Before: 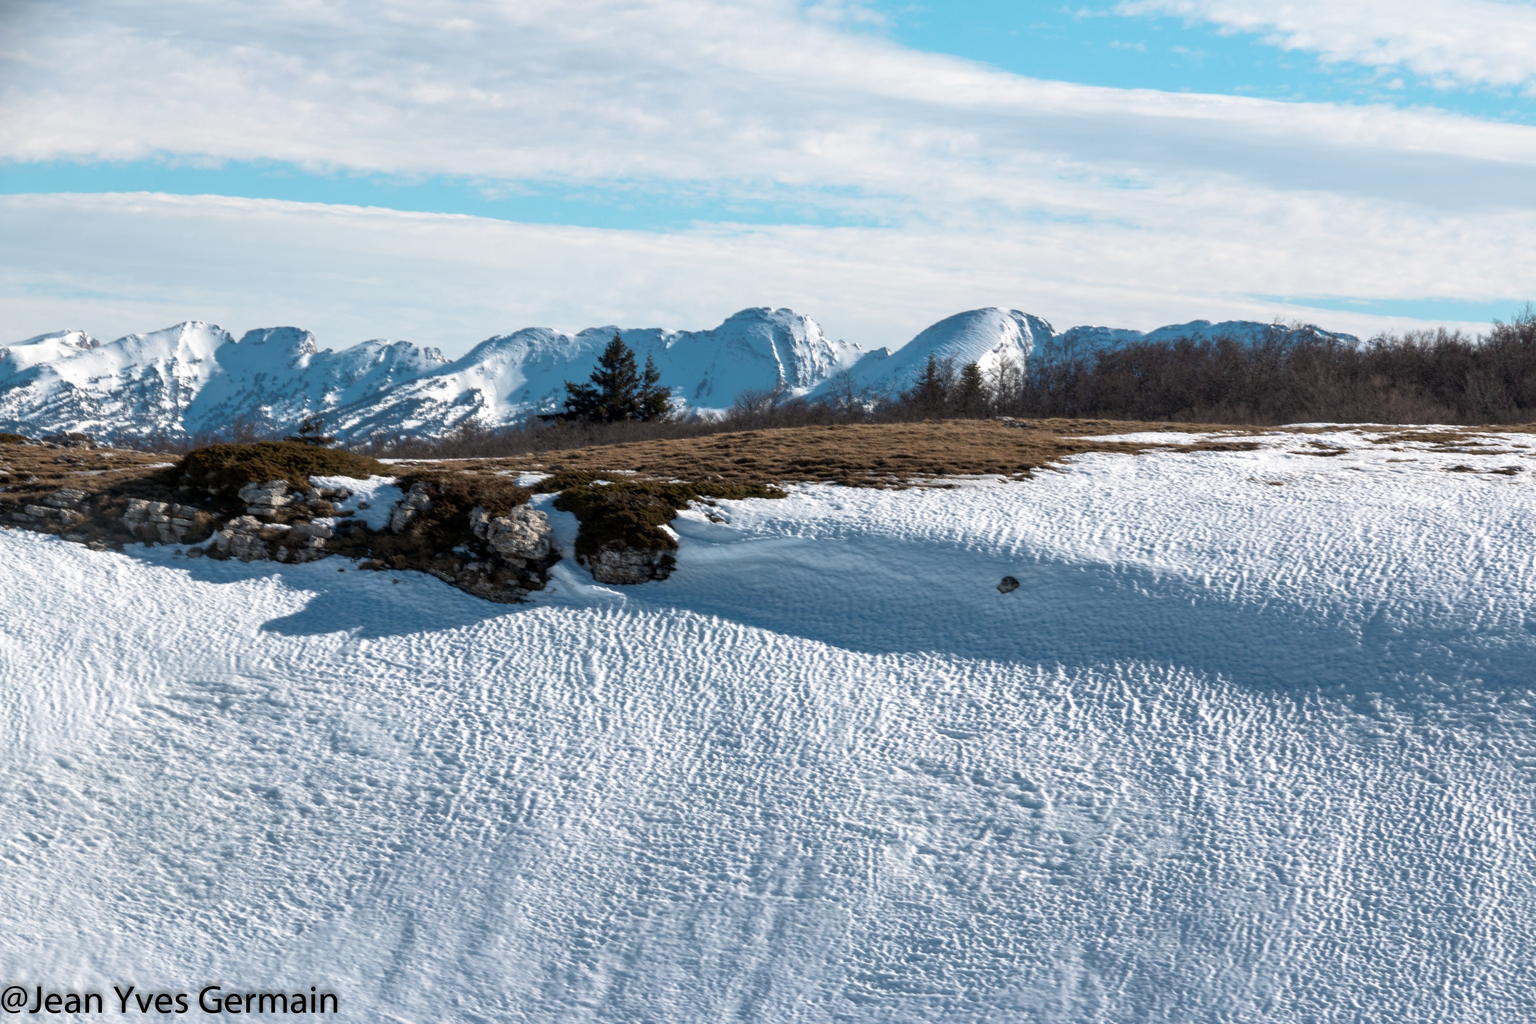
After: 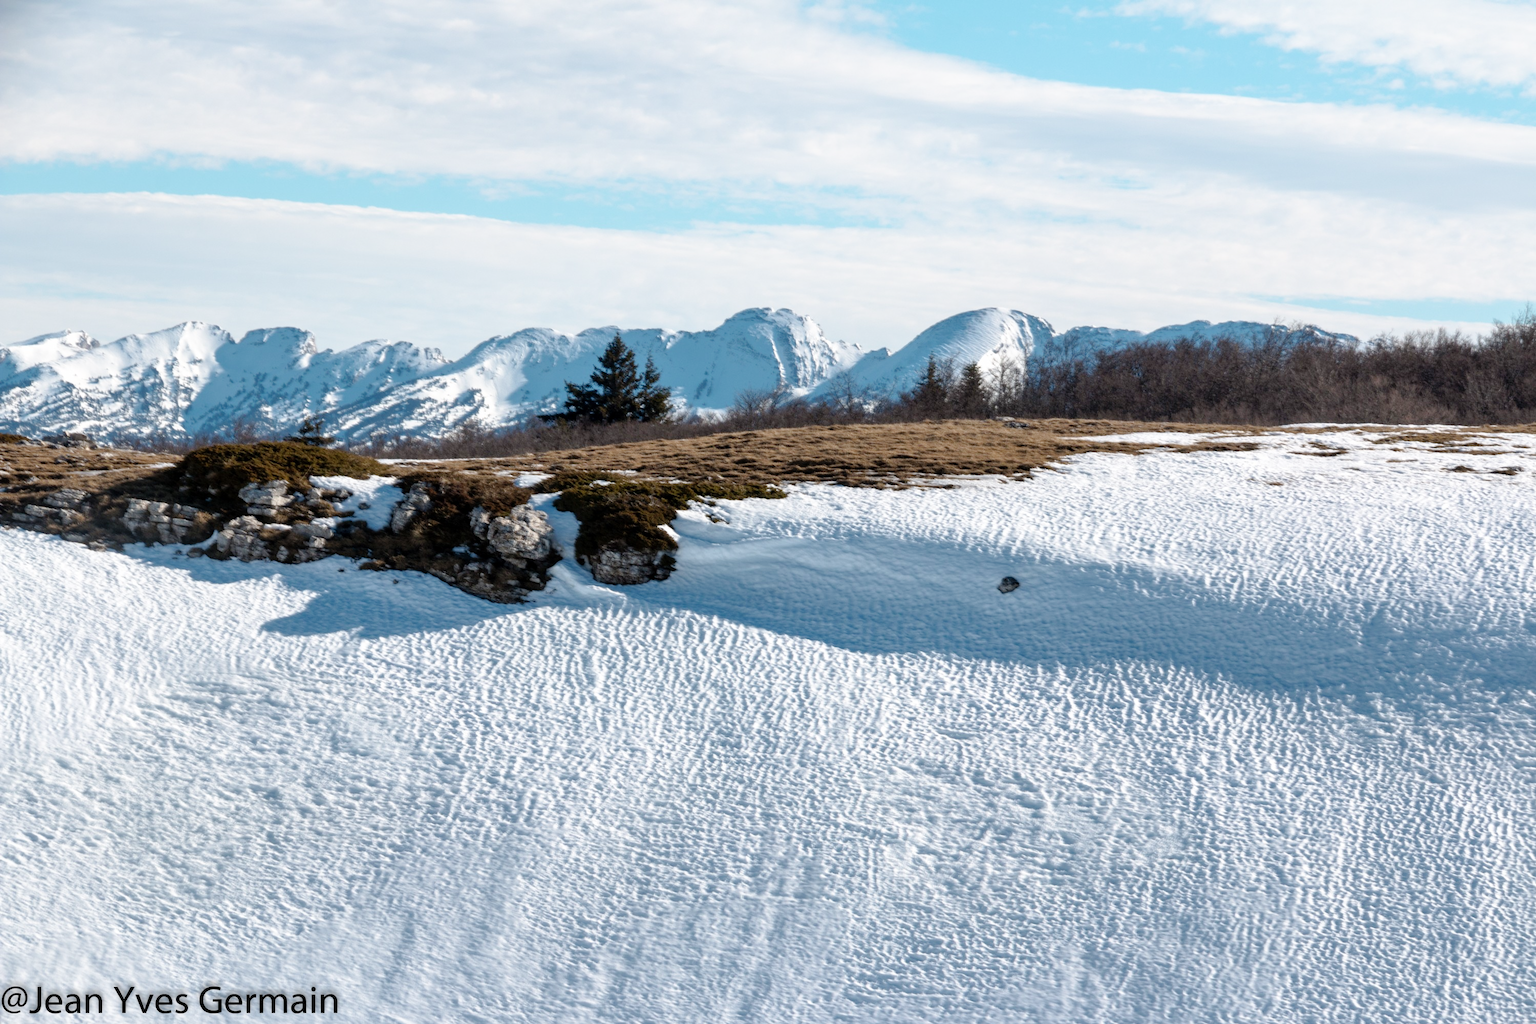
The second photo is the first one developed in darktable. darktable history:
tone curve: curves: ch0 [(0, 0) (0.051, 0.047) (0.102, 0.099) (0.228, 0.275) (0.432, 0.535) (0.695, 0.778) (0.908, 0.946) (1, 1)]; ch1 [(0, 0) (0.339, 0.298) (0.402, 0.363) (0.453, 0.413) (0.485, 0.469) (0.494, 0.493) (0.504, 0.501) (0.525, 0.534) (0.563, 0.595) (0.597, 0.638) (1, 1)]; ch2 [(0, 0) (0.48, 0.48) (0.504, 0.5) (0.539, 0.554) (0.59, 0.63) (0.642, 0.684) (0.824, 0.815) (1, 1)], preserve colors none
